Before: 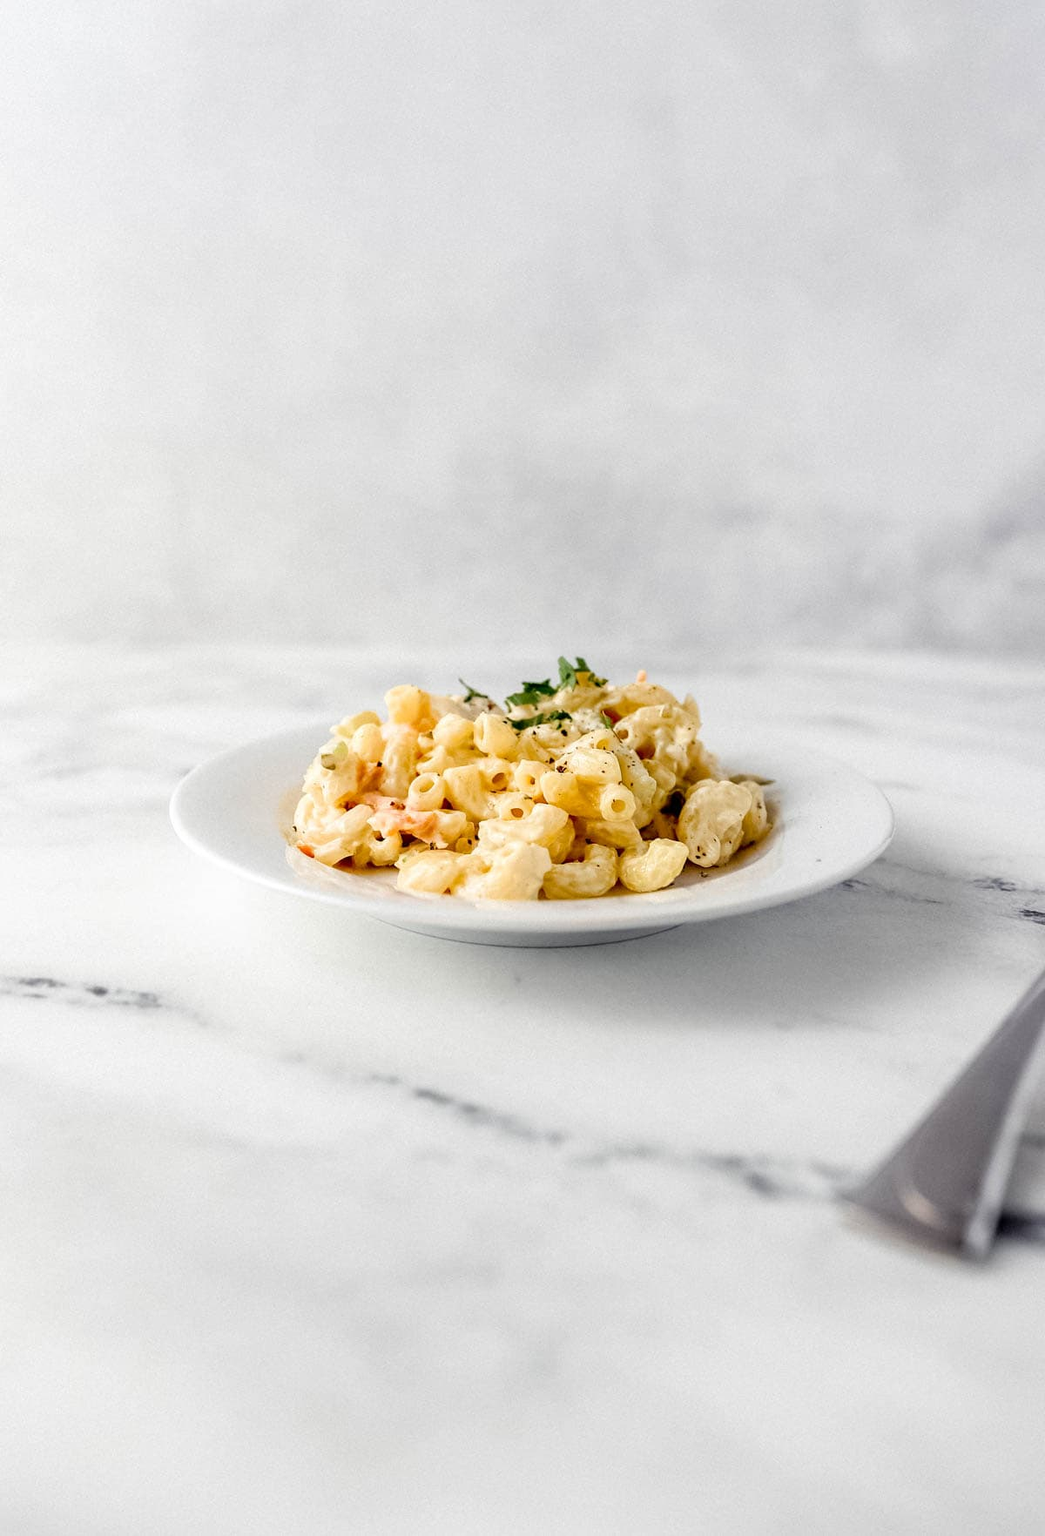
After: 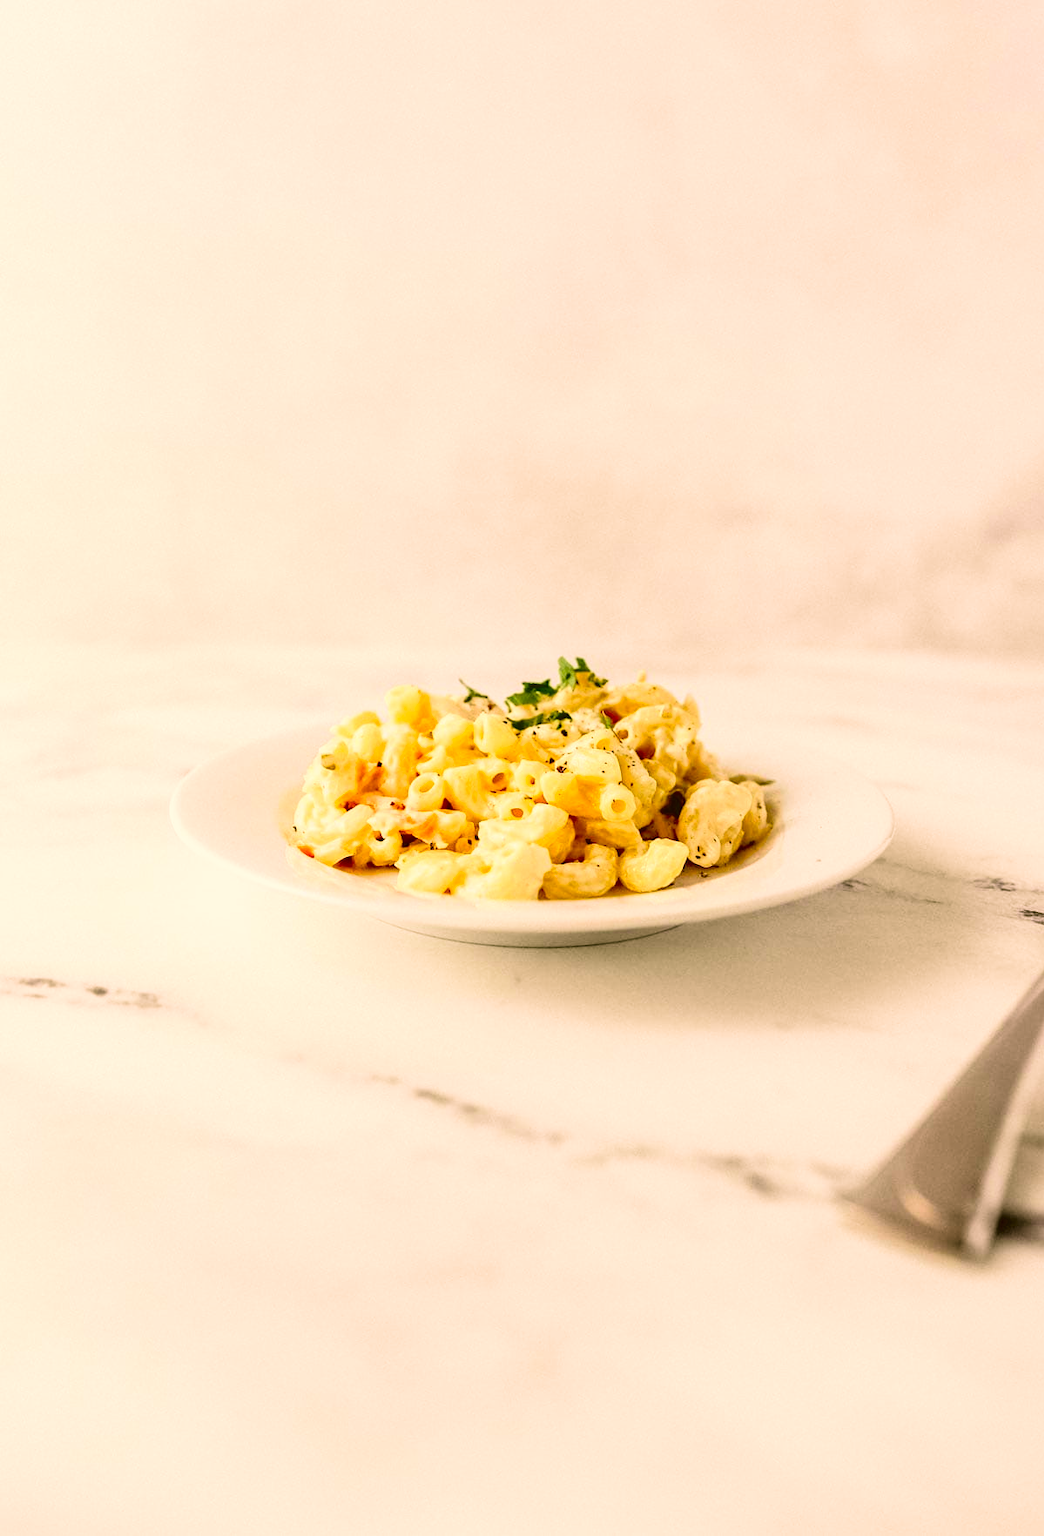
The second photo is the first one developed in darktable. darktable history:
color correction: highlights a* 8.6, highlights b* 14.92, shadows a* -0.48, shadows b* 27.11
contrast brightness saturation: contrast 0.197, brightness 0.166, saturation 0.222
velvia: strength 44.79%
